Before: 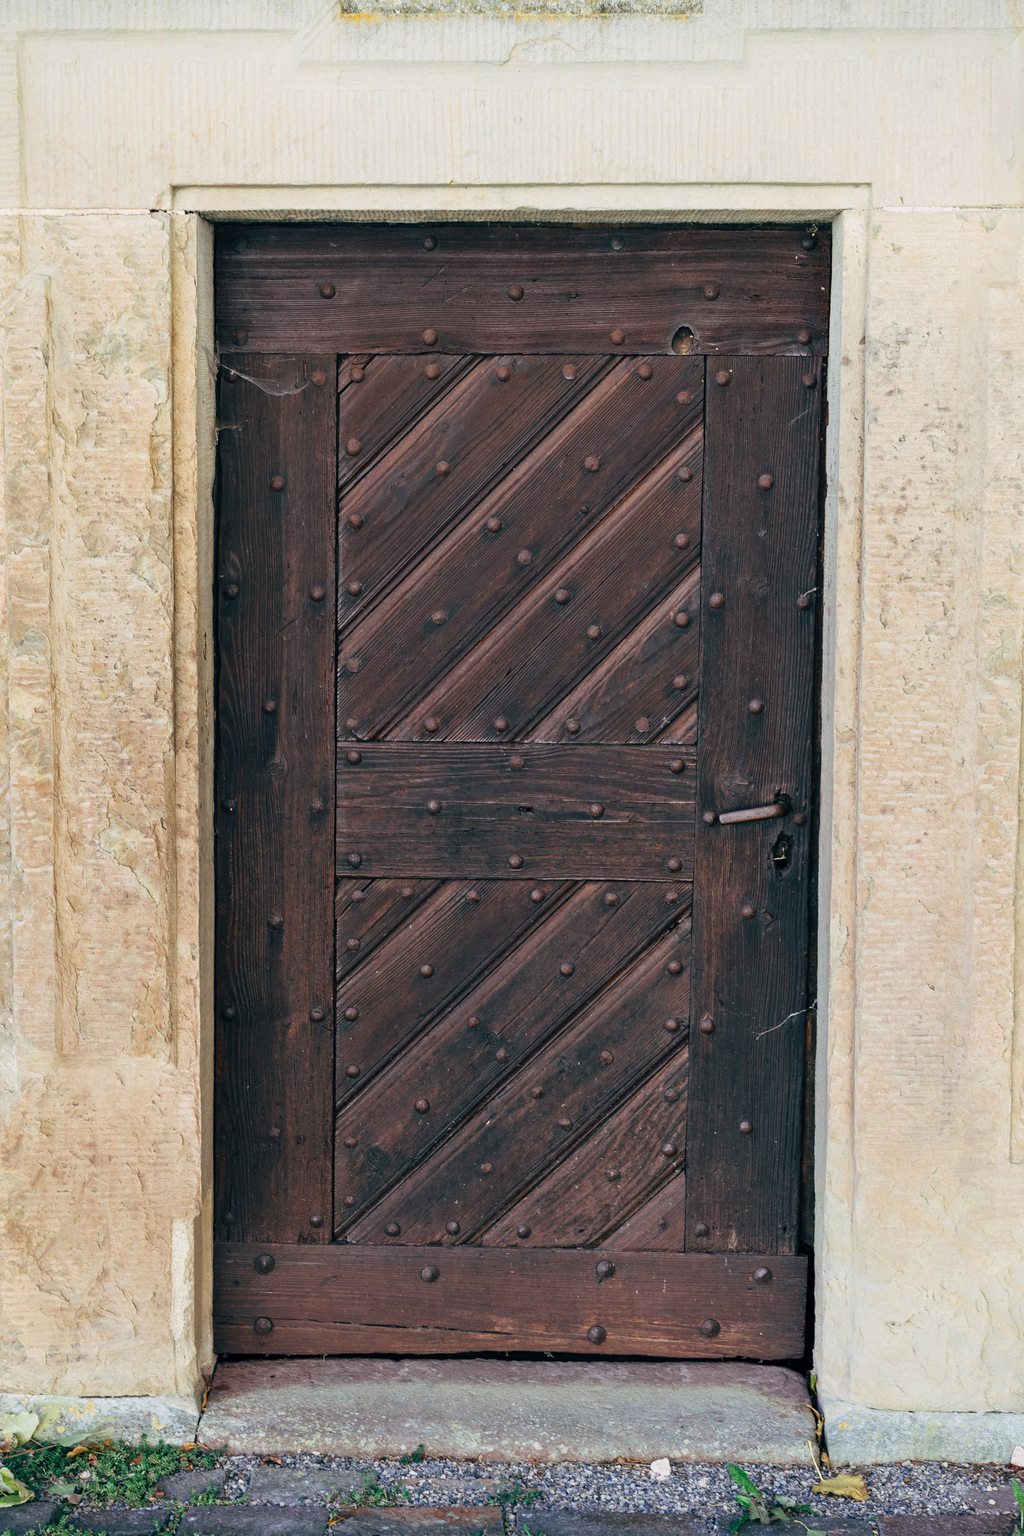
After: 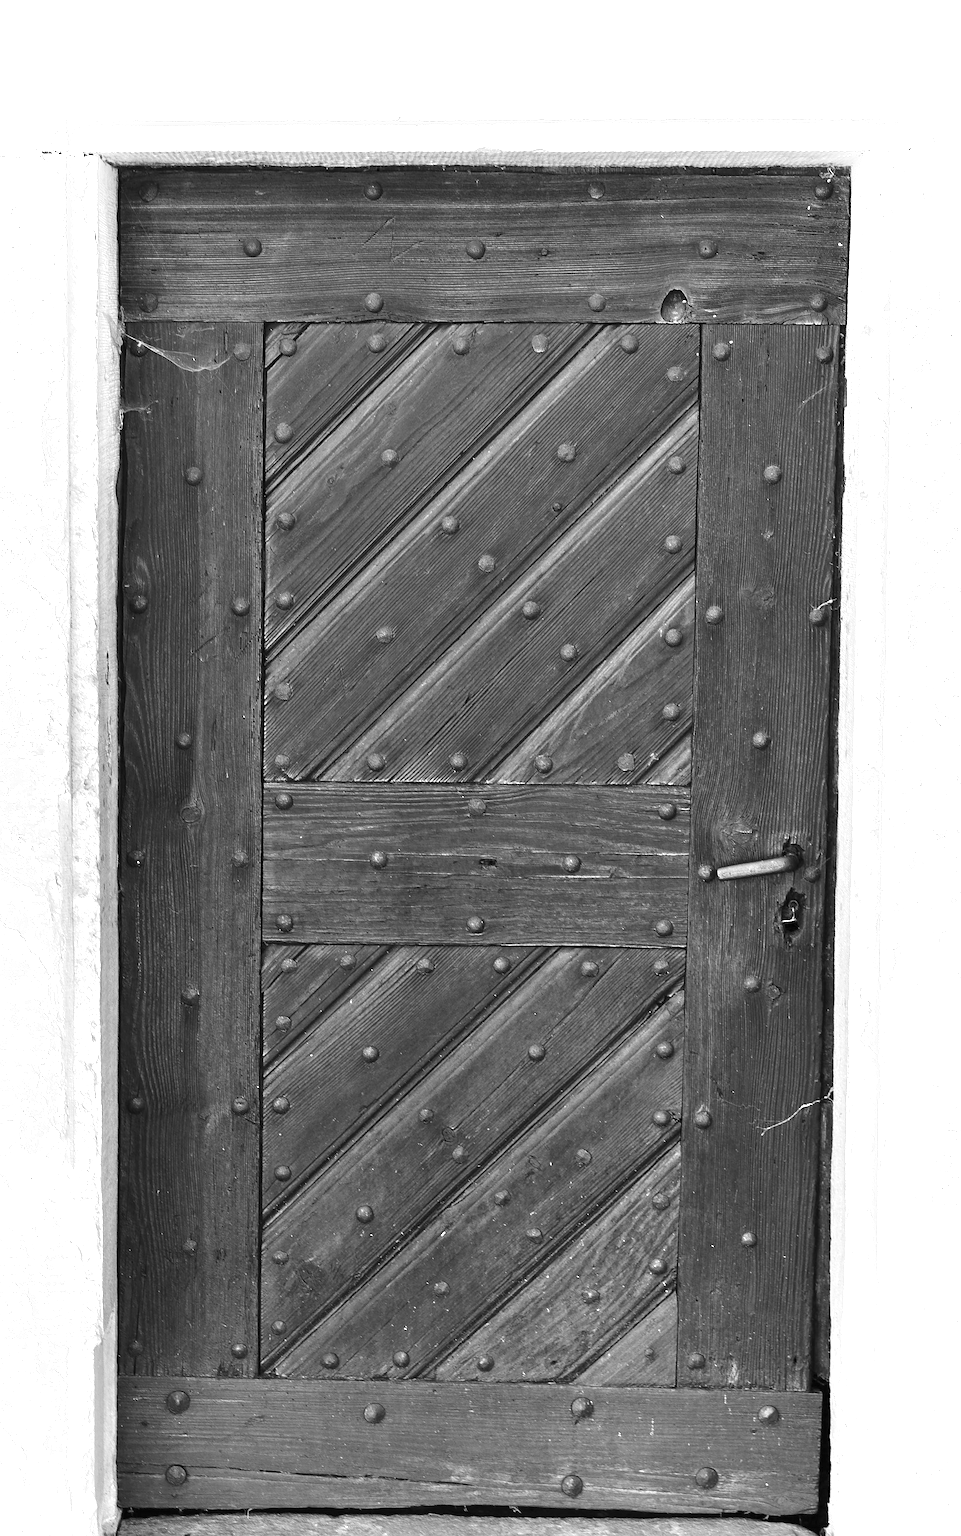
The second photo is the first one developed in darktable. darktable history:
crop: left 11.225%, top 5.381%, right 9.565%, bottom 10.314%
sharpen: radius 1.458, amount 0.398, threshold 1.271
shadows and highlights: shadows -40.15, highlights 62.88, soften with gaussian
exposure: black level correction 0, exposure 1.2 EV, compensate highlight preservation false
monochrome: on, module defaults
